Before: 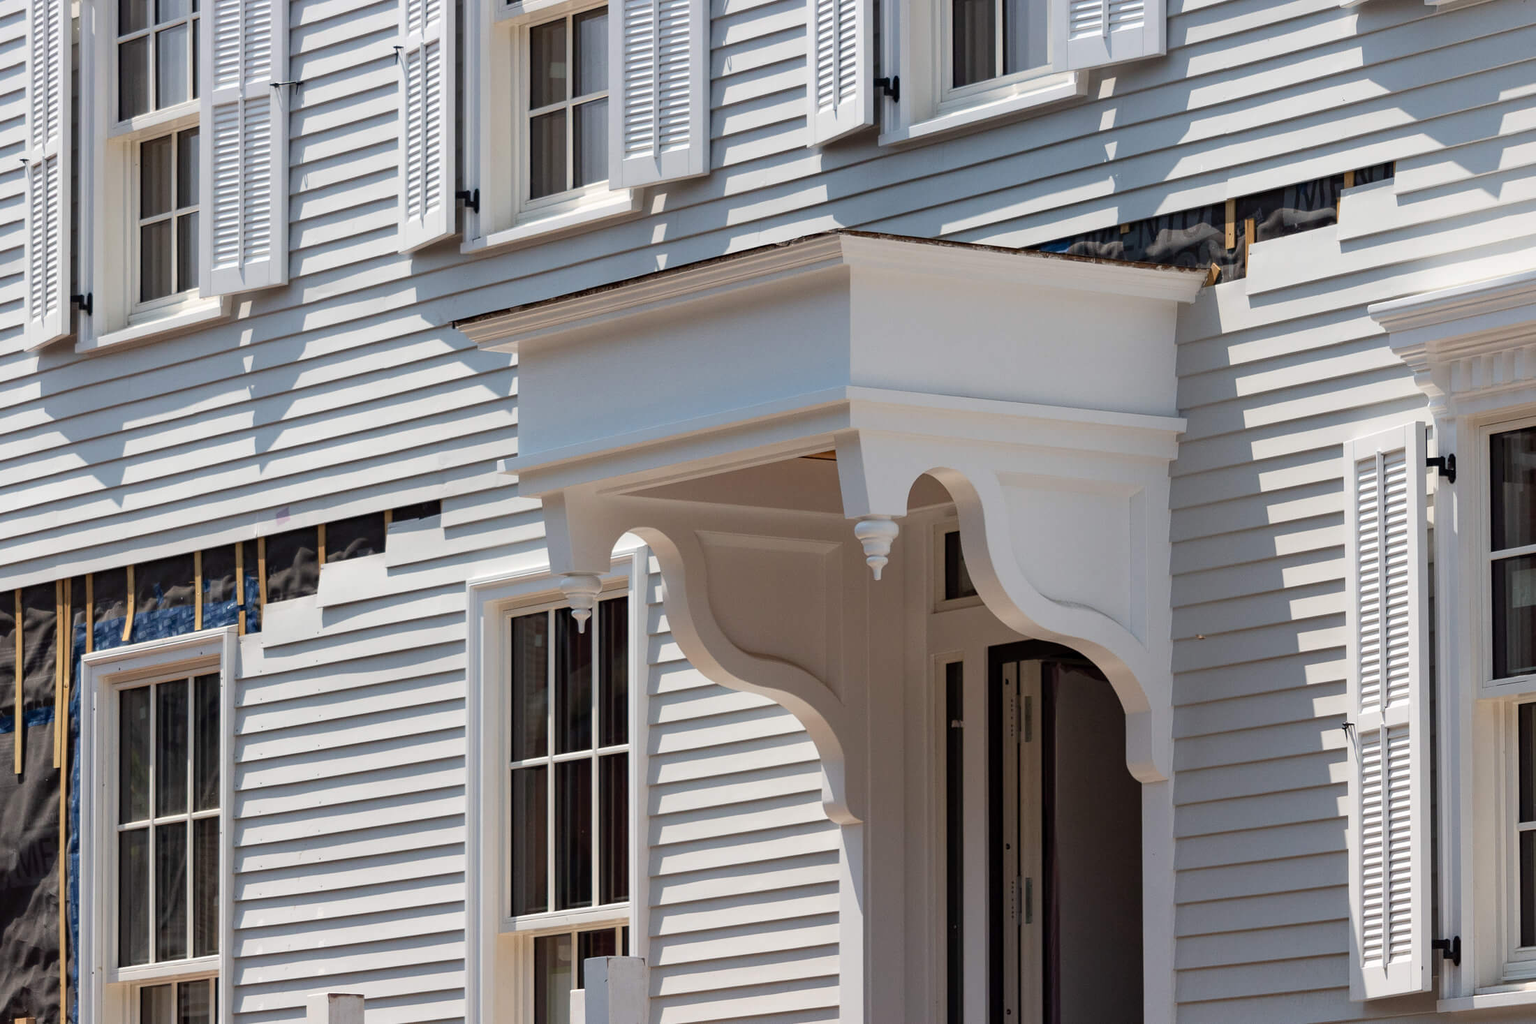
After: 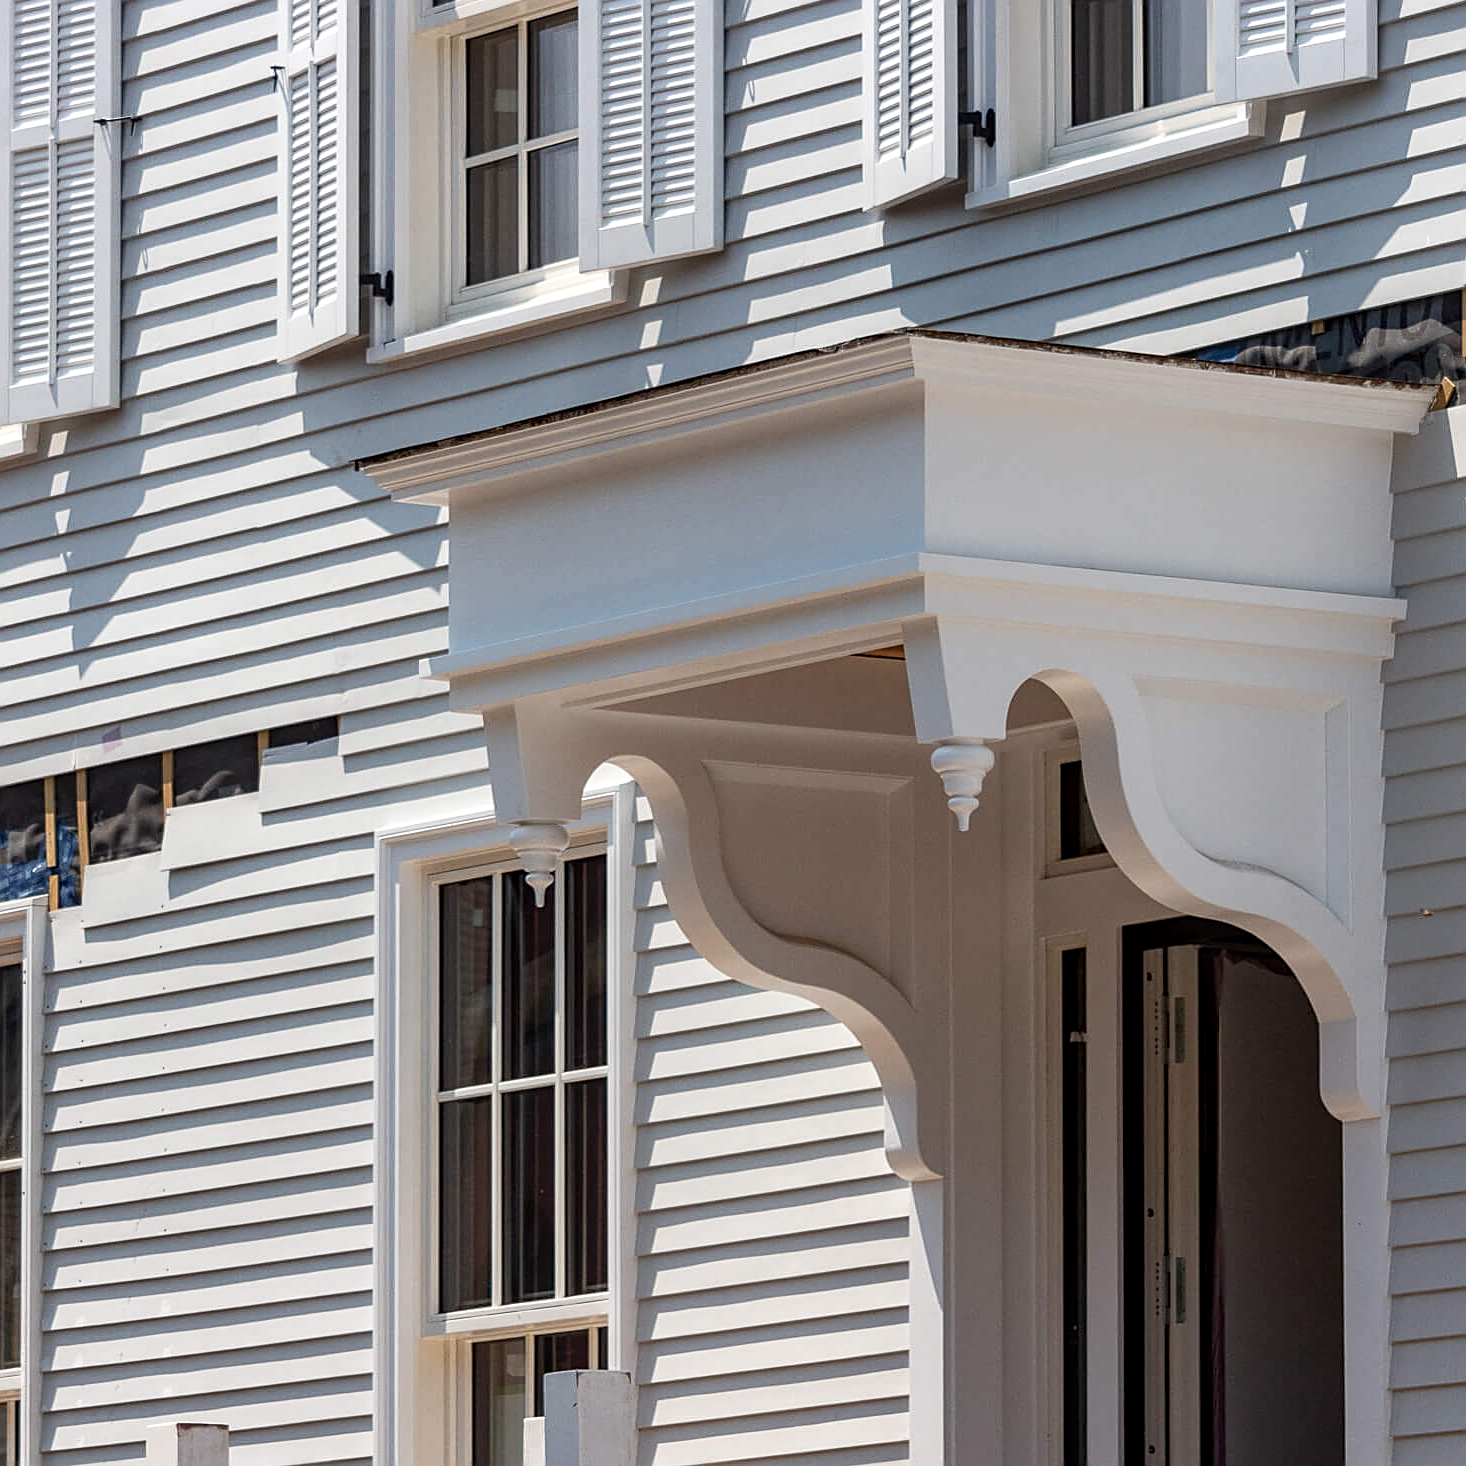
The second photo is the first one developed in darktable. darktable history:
crop and rotate: left 13.342%, right 19.991%
shadows and highlights: shadows 0, highlights 40
local contrast: on, module defaults
sharpen: on, module defaults
